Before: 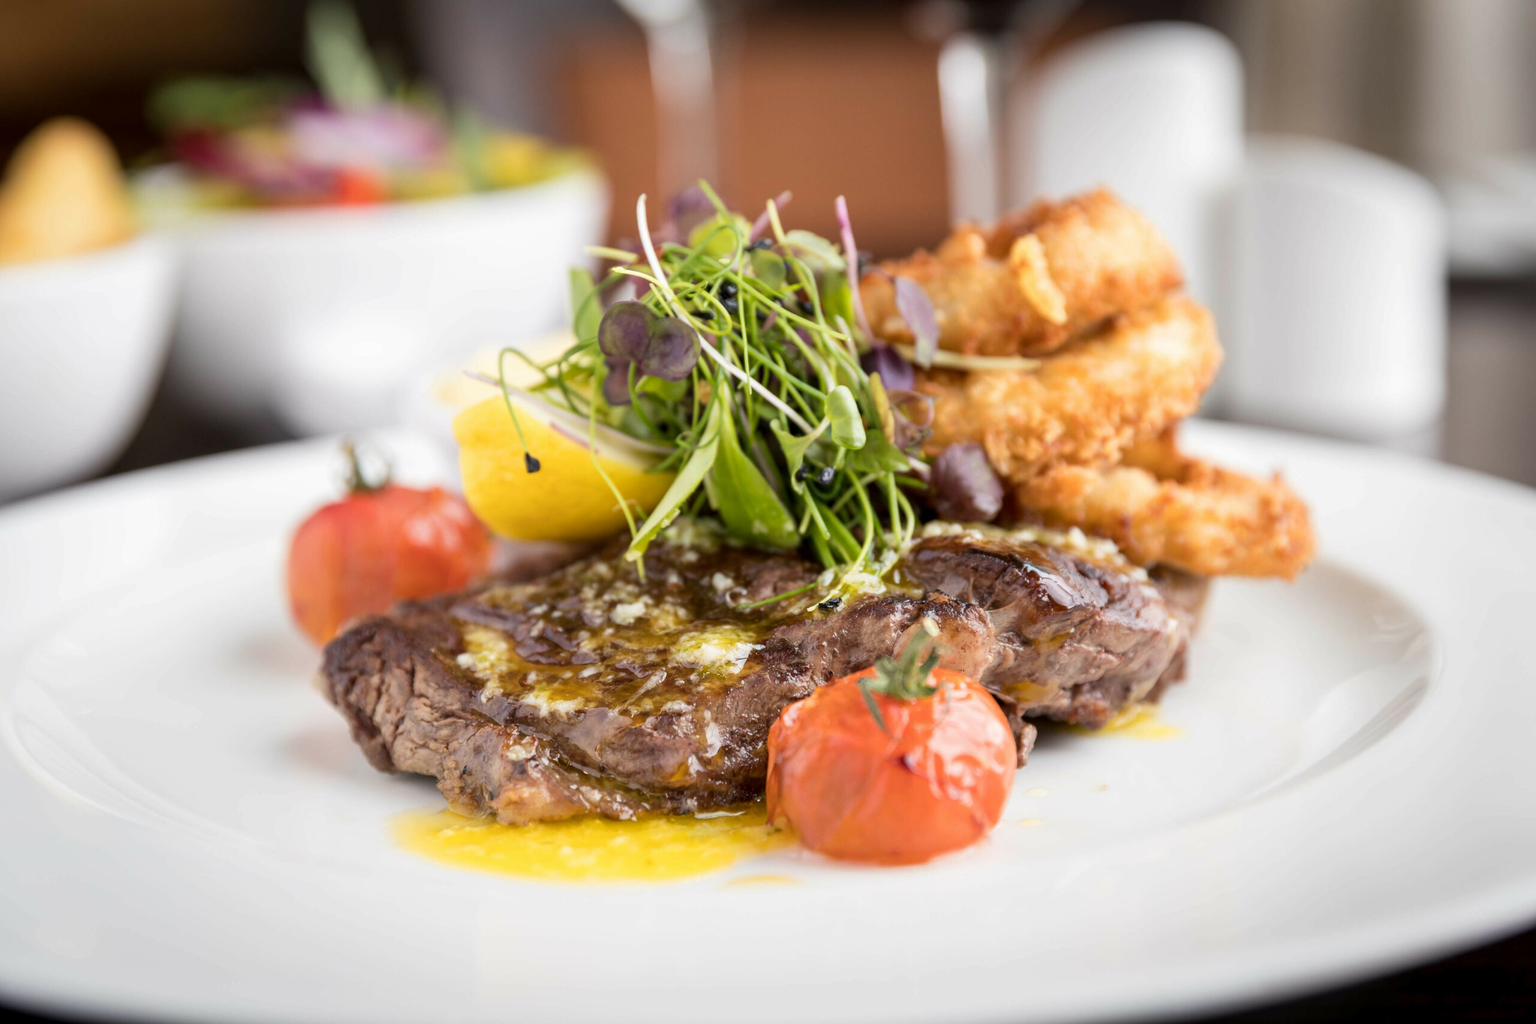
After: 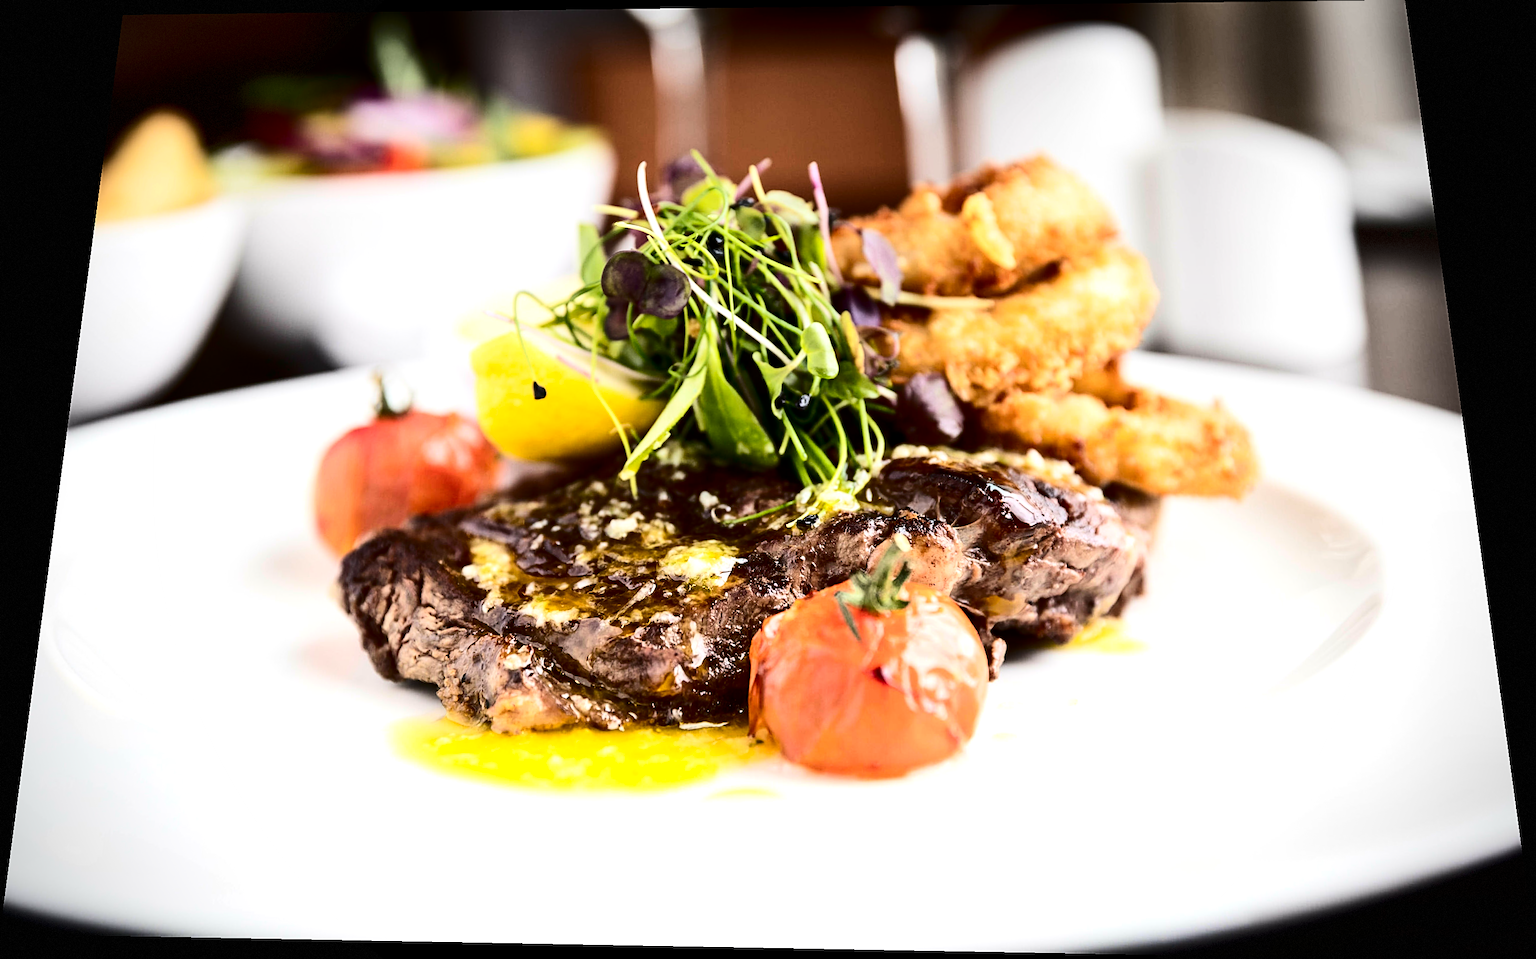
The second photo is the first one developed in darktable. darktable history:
rotate and perspective: rotation 0.128°, lens shift (vertical) -0.181, lens shift (horizontal) -0.044, shear 0.001, automatic cropping off
tone equalizer: -8 EV -0.75 EV, -7 EV -0.7 EV, -6 EV -0.6 EV, -5 EV -0.4 EV, -3 EV 0.4 EV, -2 EV 0.6 EV, -1 EV 0.7 EV, +0 EV 0.75 EV, edges refinement/feathering 500, mask exposure compensation -1.57 EV, preserve details no
crop: bottom 0.071%
vignetting: dithering 8-bit output, unbound false
graduated density: on, module defaults
contrast brightness saturation: contrast 0.32, brightness -0.08, saturation 0.17
sharpen: on, module defaults
